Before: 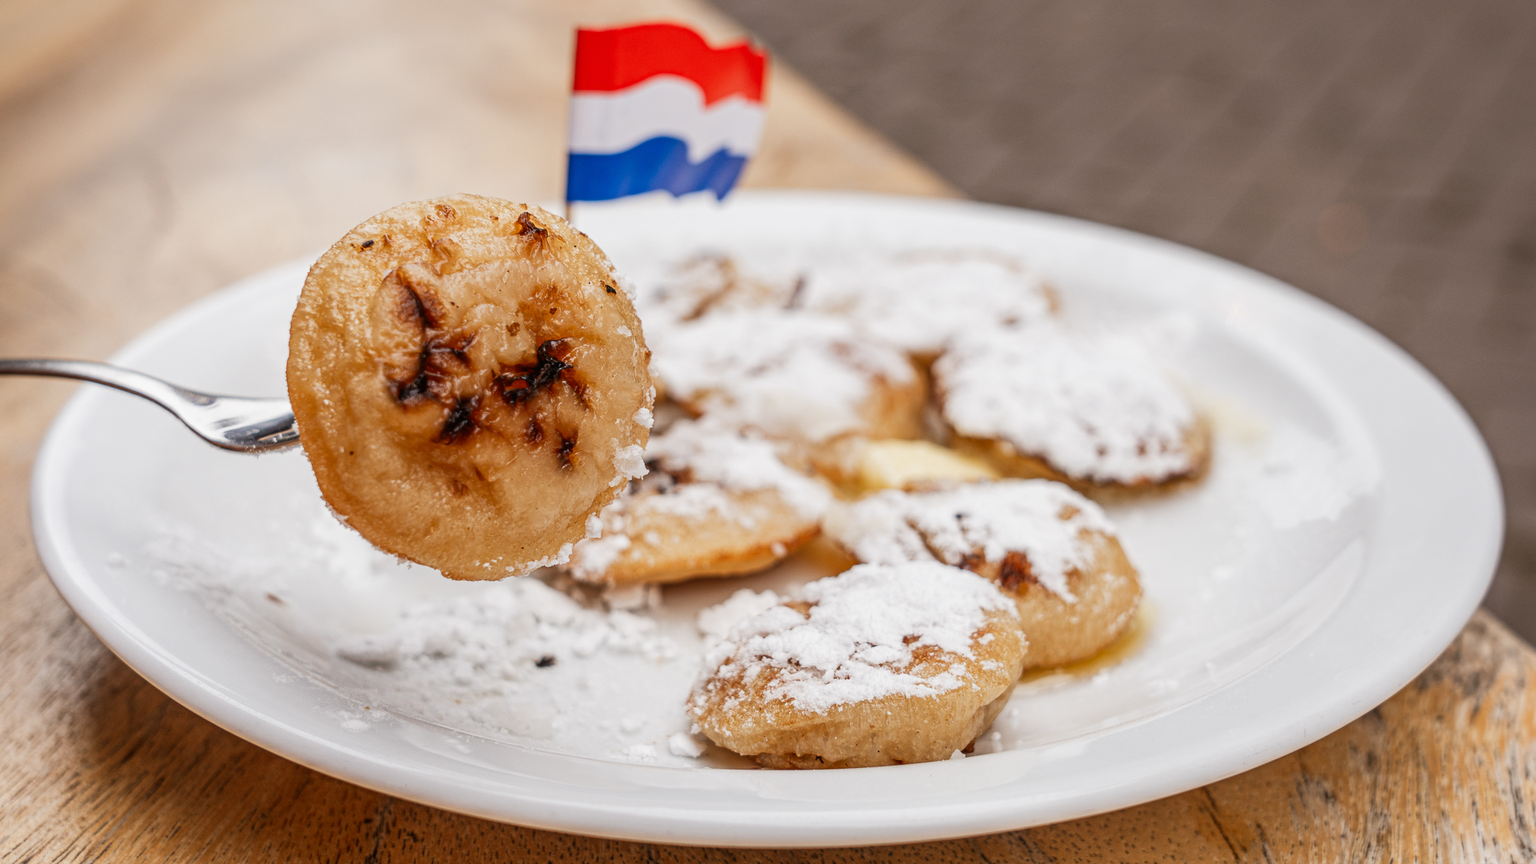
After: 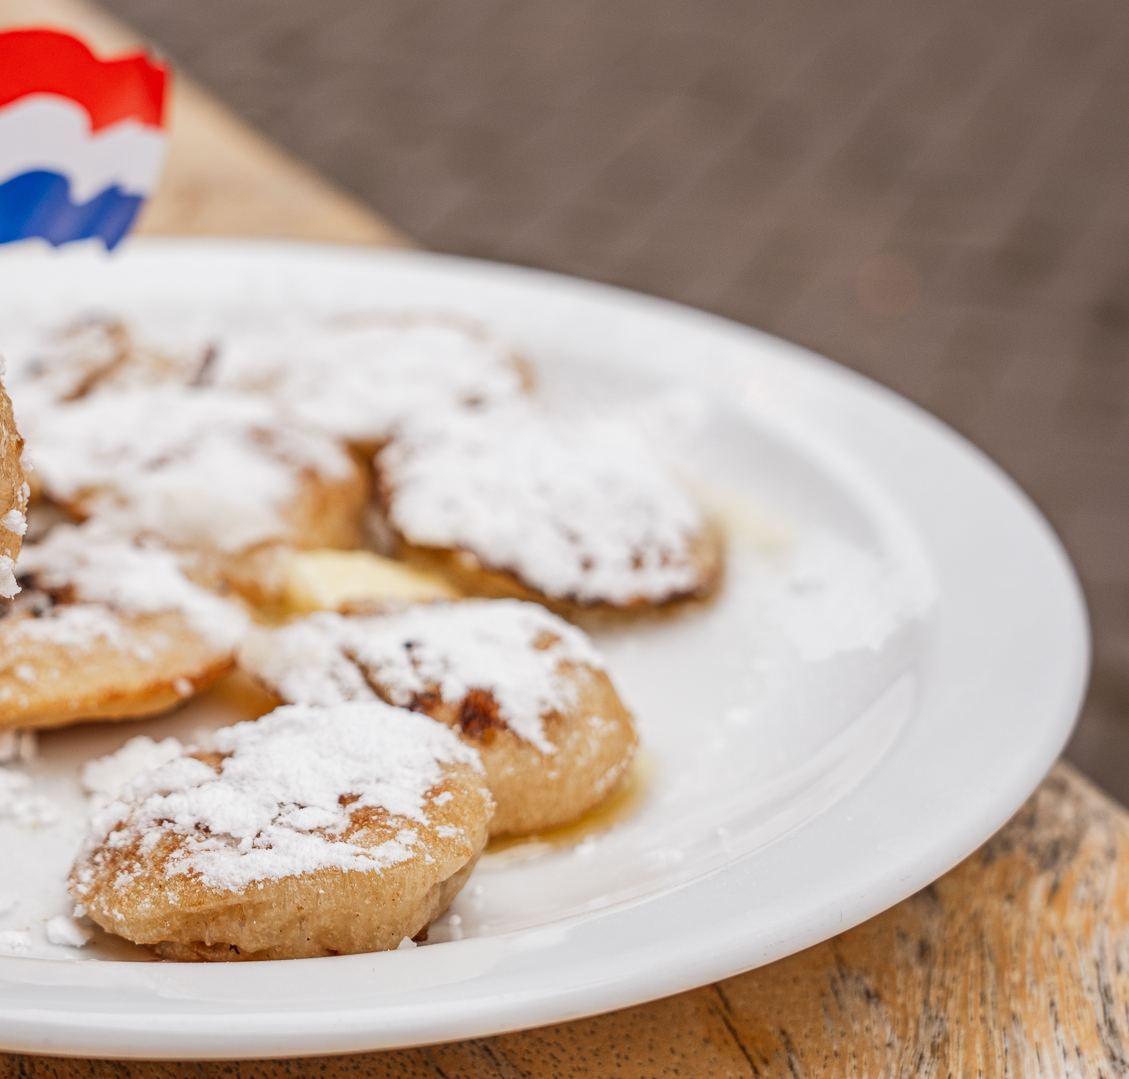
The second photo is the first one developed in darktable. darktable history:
crop: left 41.195%
